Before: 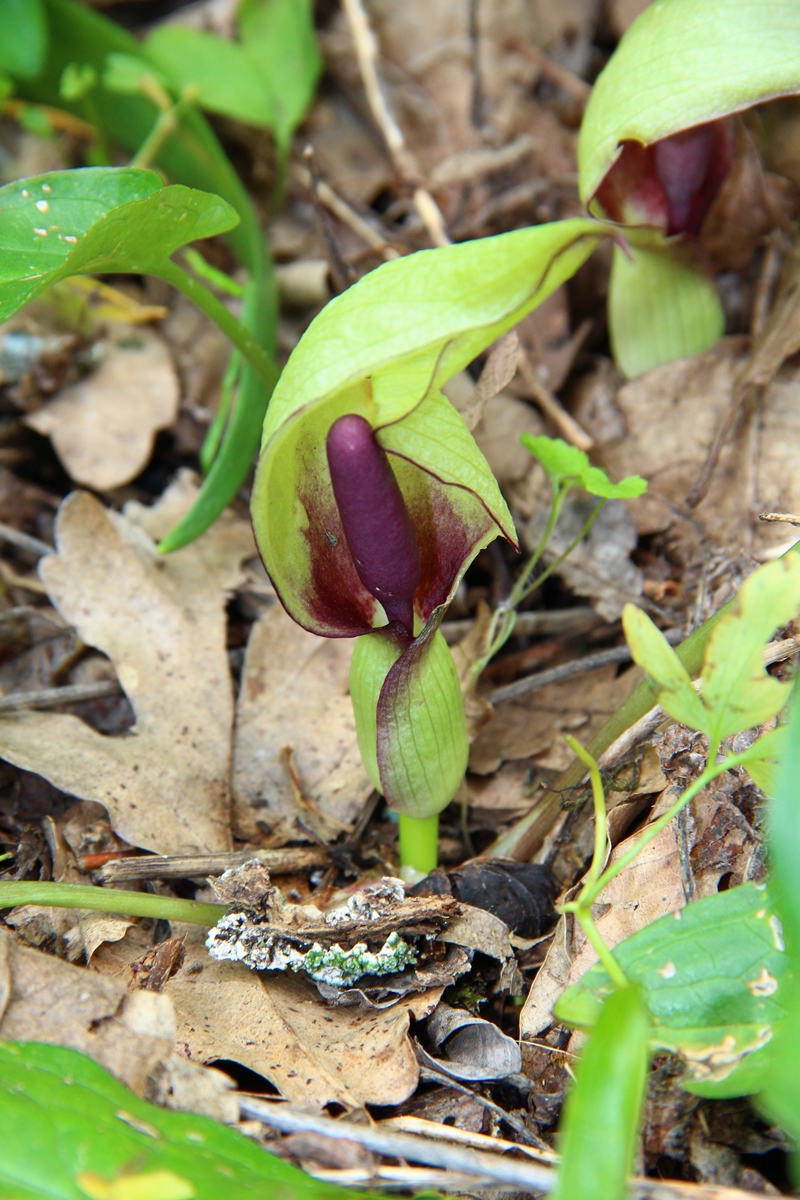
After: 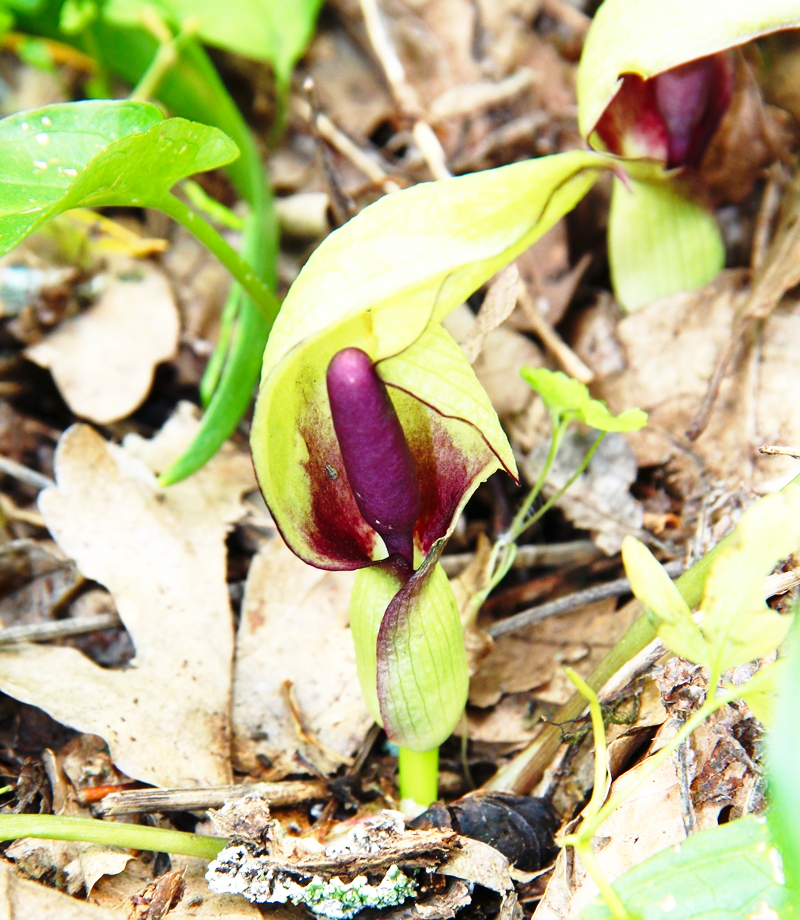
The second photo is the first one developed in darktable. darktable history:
crop: top 5.667%, bottom 17.637%
base curve: curves: ch0 [(0, 0) (0.026, 0.03) (0.109, 0.232) (0.351, 0.748) (0.669, 0.968) (1, 1)], preserve colors none
